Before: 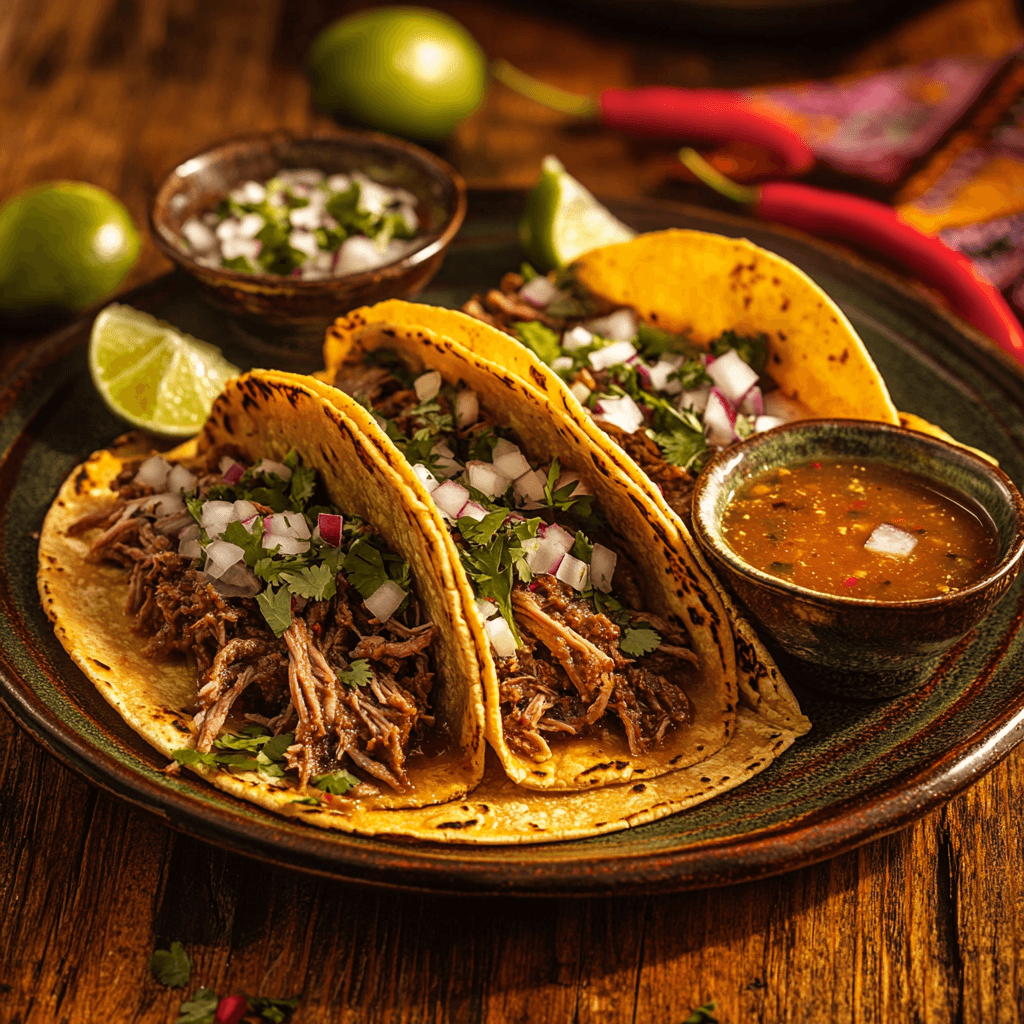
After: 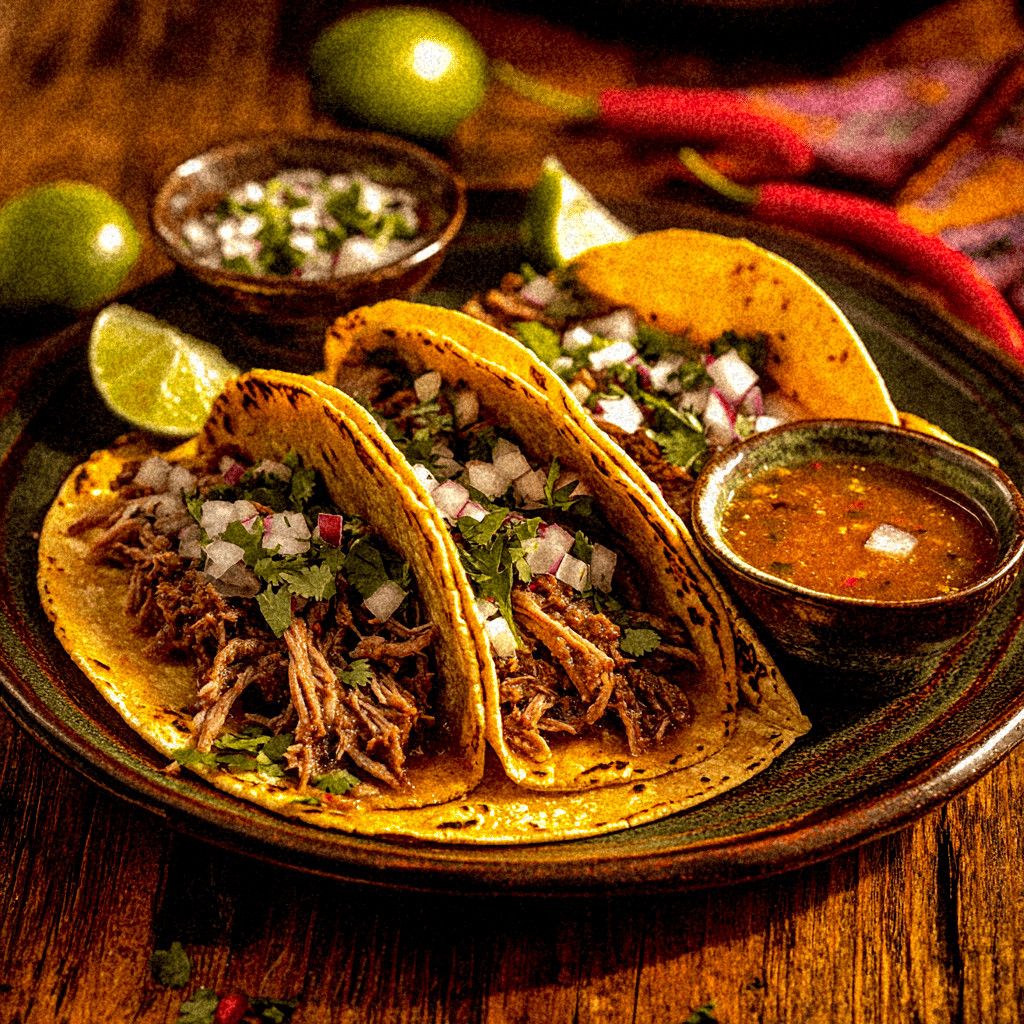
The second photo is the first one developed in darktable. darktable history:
exposure: black level correction 0.009, exposure 0.014 EV, compensate highlight preservation false
grain: coarseness 46.9 ISO, strength 50.21%, mid-tones bias 0%
shadows and highlights: shadows 40, highlights -60
tone equalizer: -8 EV -0.417 EV, -7 EV -0.389 EV, -6 EV -0.333 EV, -5 EV -0.222 EV, -3 EV 0.222 EV, -2 EV 0.333 EV, -1 EV 0.389 EV, +0 EV 0.417 EV, edges refinement/feathering 500, mask exposure compensation -1.57 EV, preserve details no
